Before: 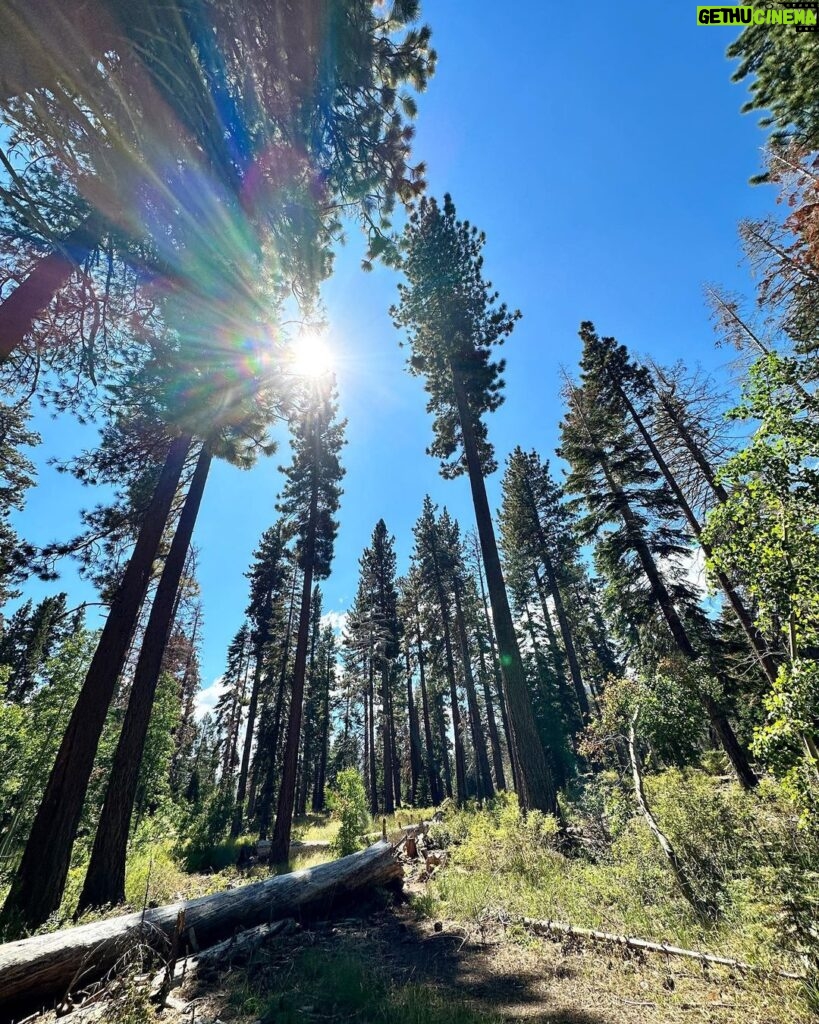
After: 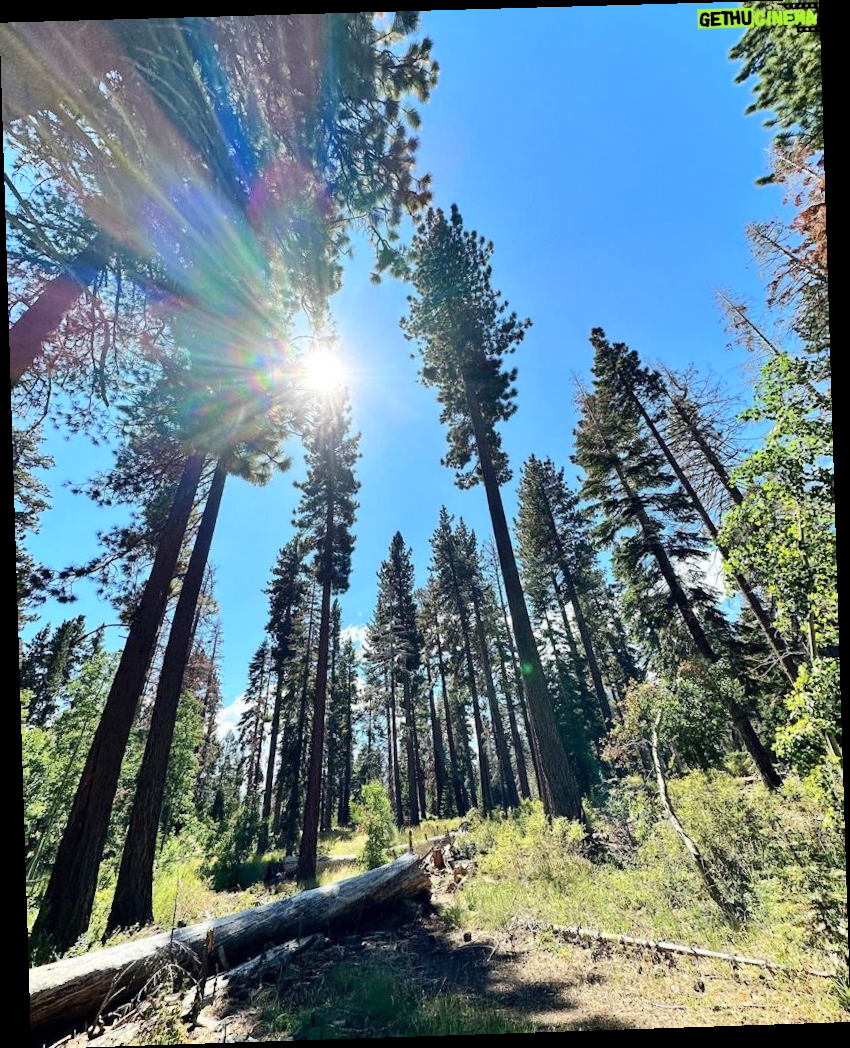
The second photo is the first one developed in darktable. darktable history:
rotate and perspective: rotation -1.77°, lens shift (horizontal) 0.004, automatic cropping off
shadows and highlights: radius 264.75, soften with gaussian
